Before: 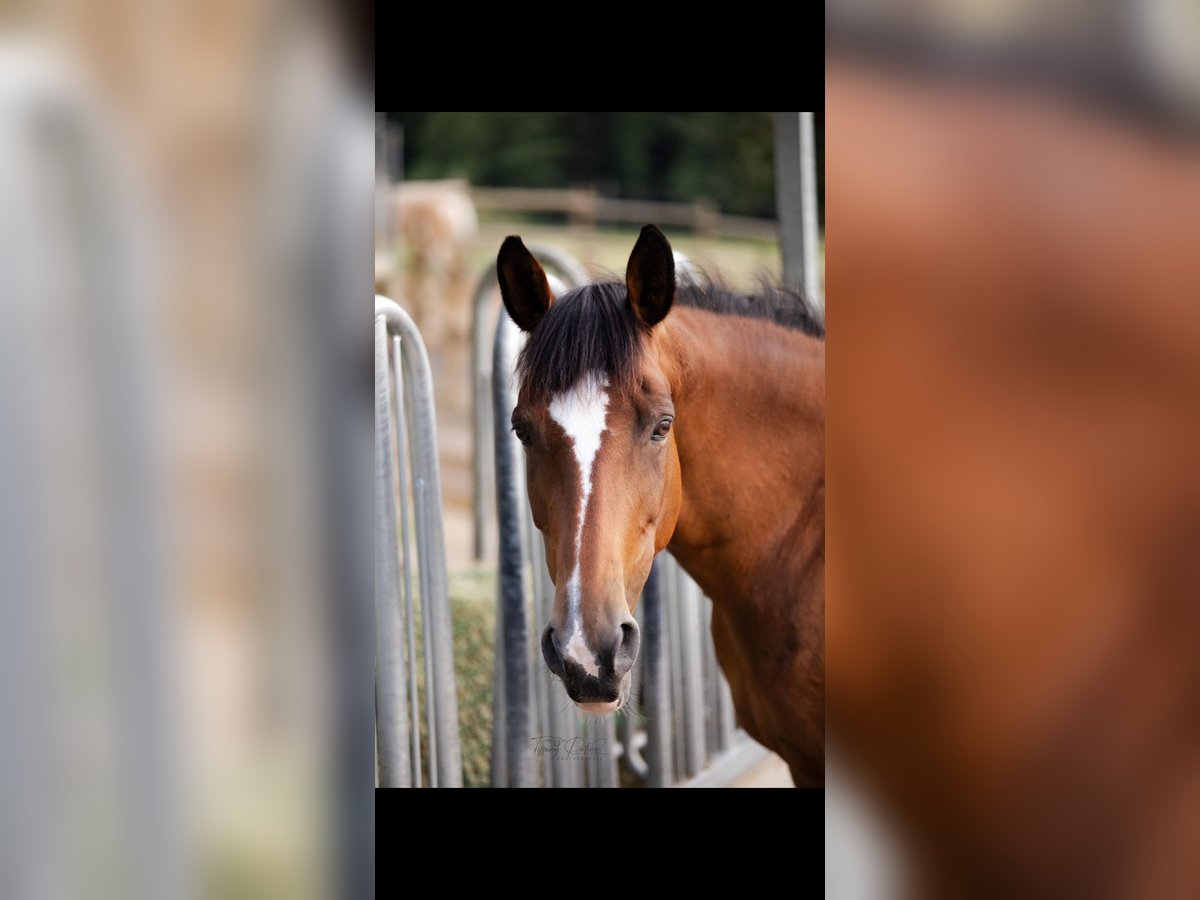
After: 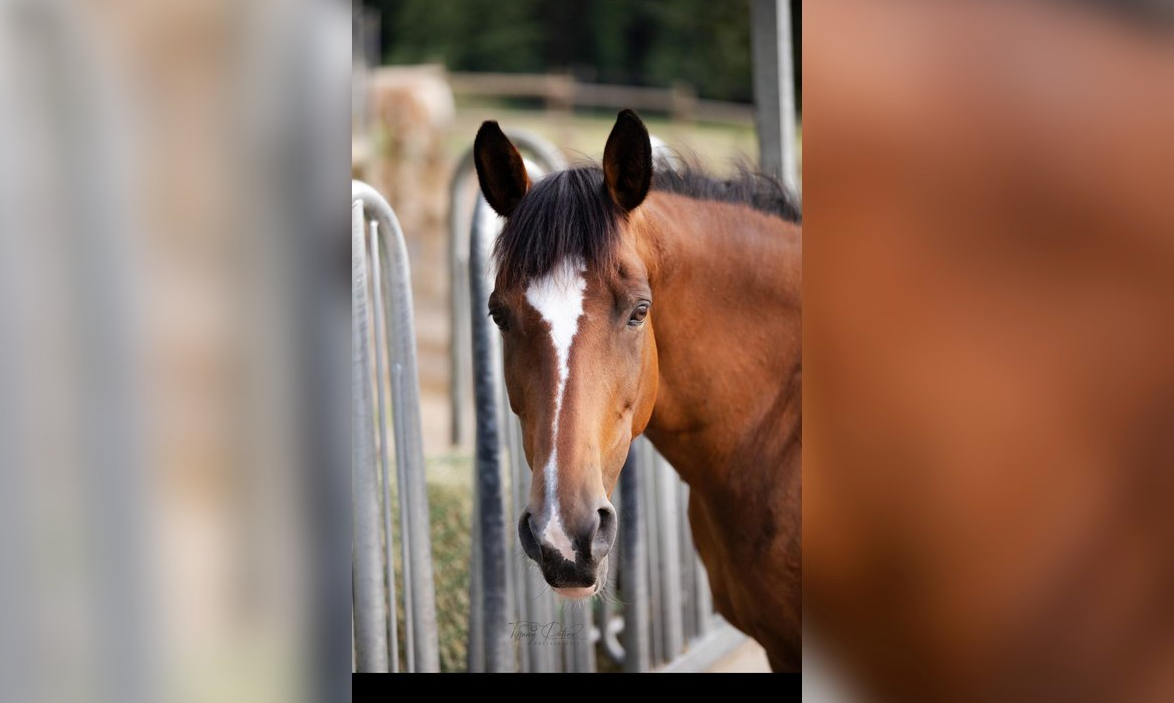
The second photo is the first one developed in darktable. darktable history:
levels: levels [0, 0.498, 1]
crop and rotate: left 1.917%, top 12.858%, right 0.216%, bottom 8.927%
